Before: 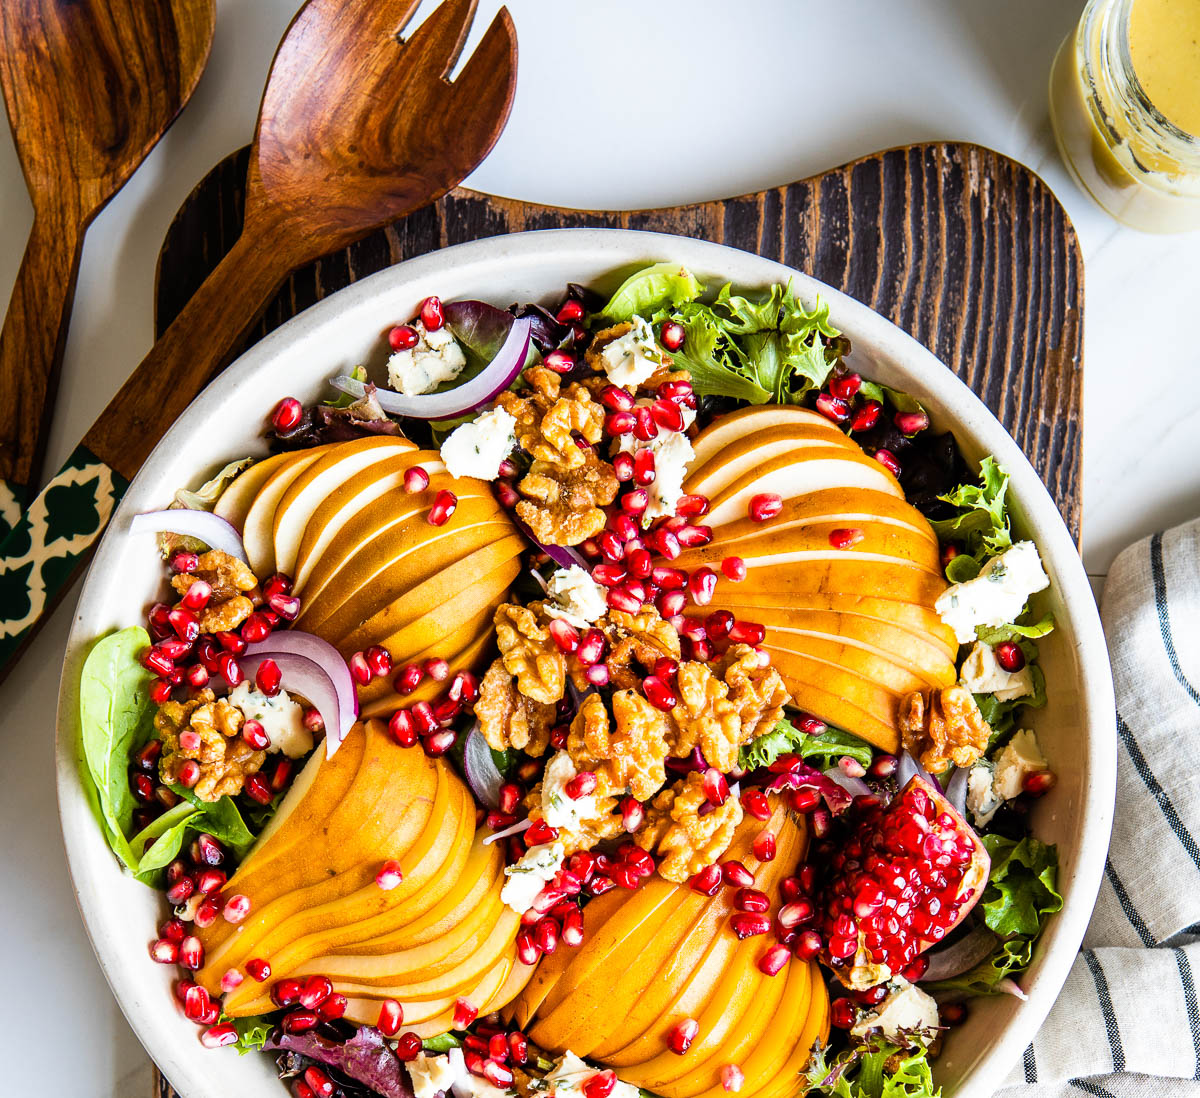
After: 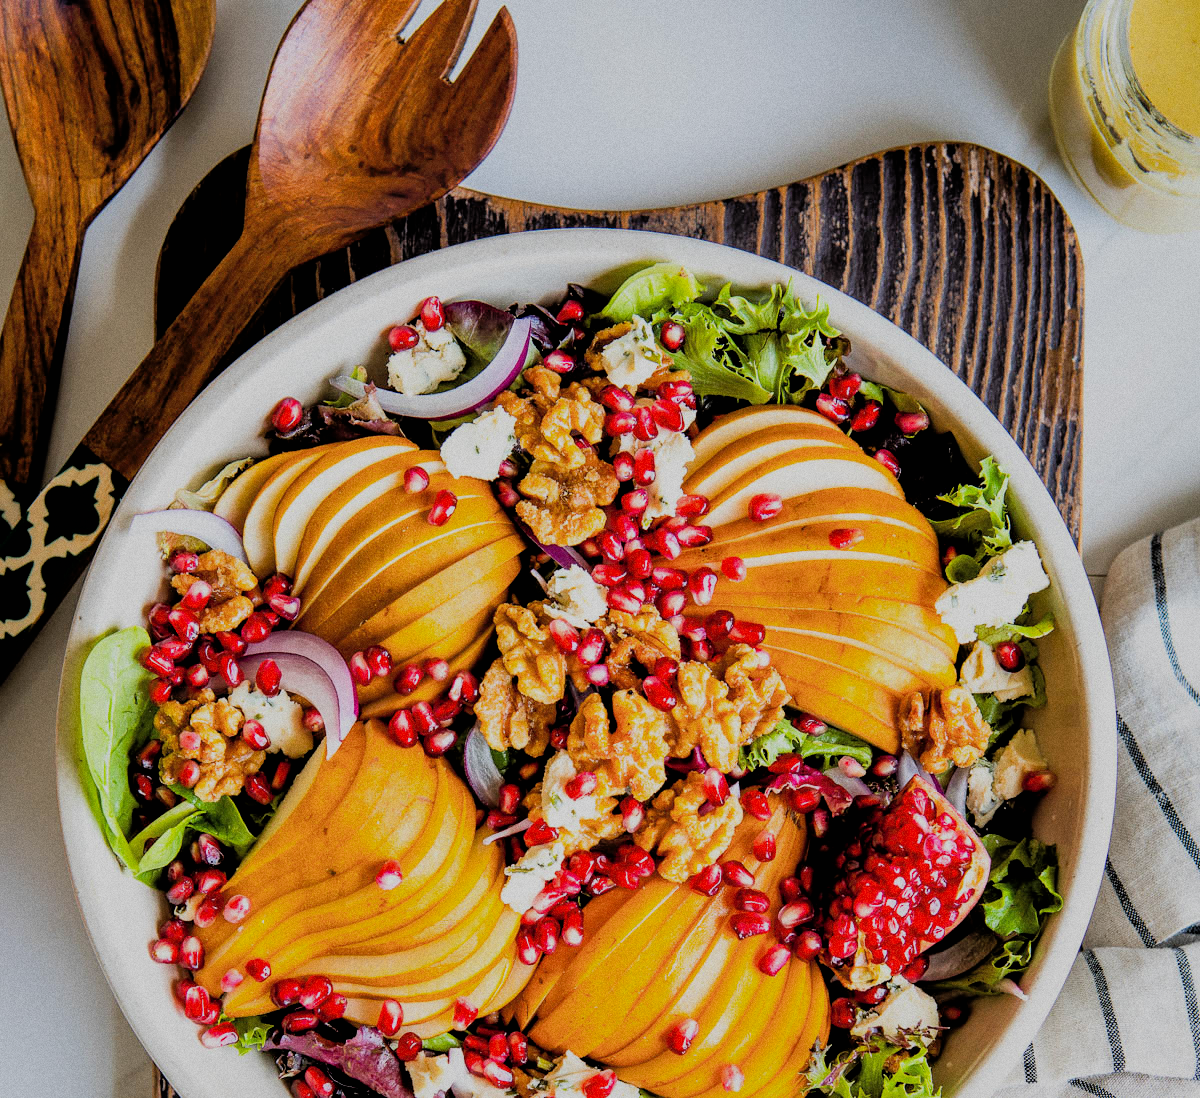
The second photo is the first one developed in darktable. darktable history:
filmic rgb: black relative exposure -4.88 EV, hardness 2.82
shadows and highlights: on, module defaults
grain: coarseness 0.09 ISO
